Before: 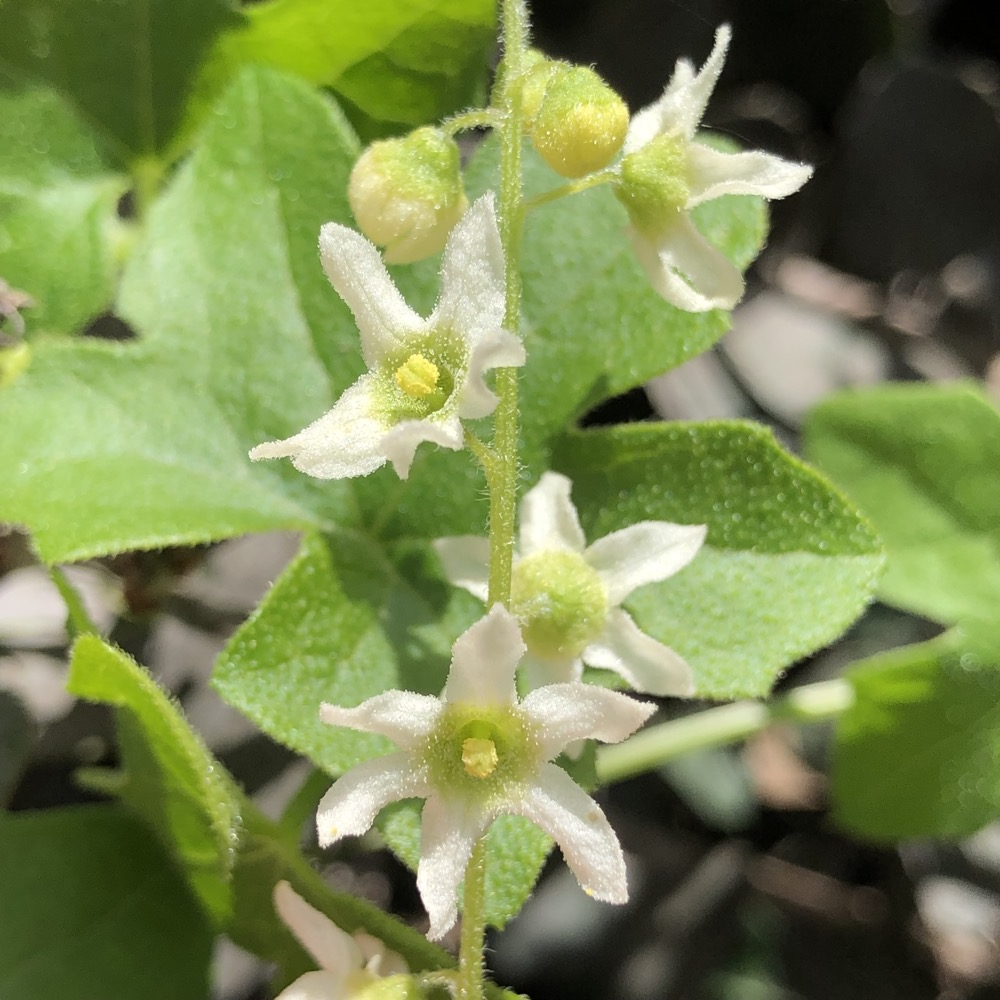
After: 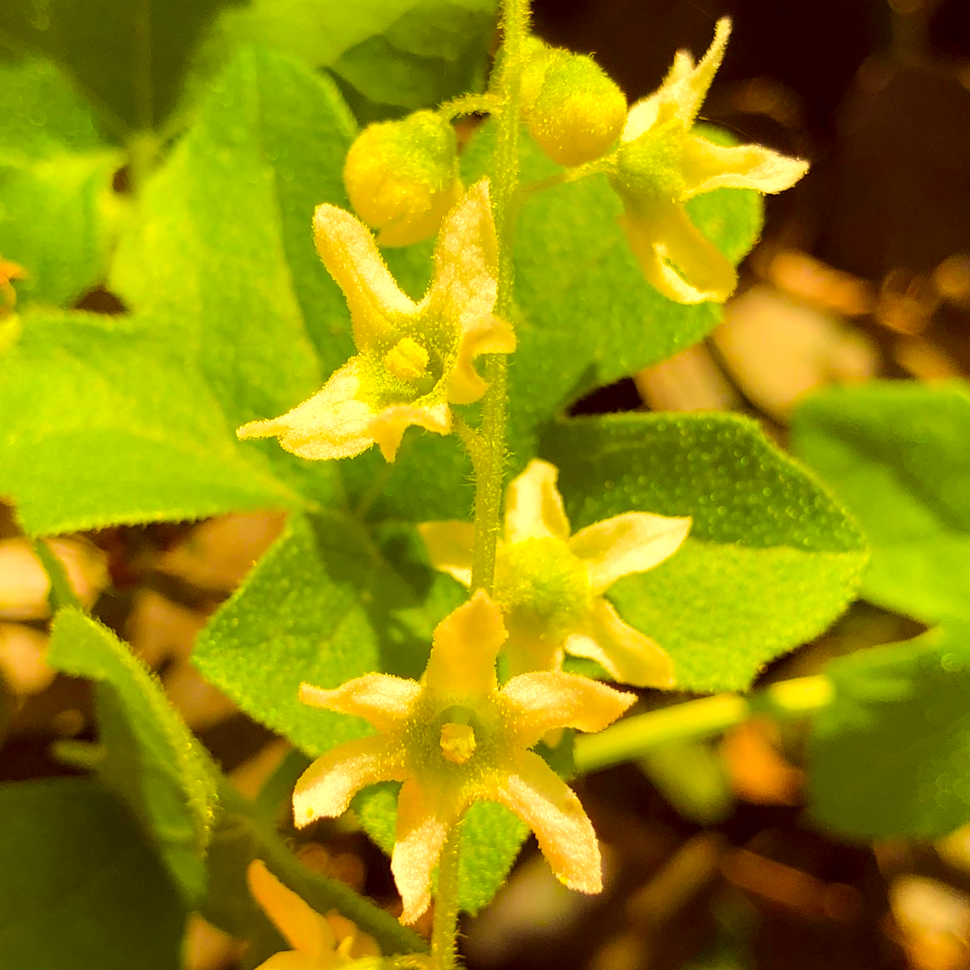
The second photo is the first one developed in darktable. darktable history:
color correction: highlights a* 9.88, highlights b* 39.05, shadows a* 14.88, shadows b* 3.35
crop and rotate: angle -1.75°
color balance rgb: highlights gain › luminance 7.175%, highlights gain › chroma 1.896%, highlights gain › hue 93.23°, linear chroma grading › global chroma 8.999%, perceptual saturation grading › global saturation 30.05%, global vibrance 20%
velvia: strength 32.65%, mid-tones bias 0.201
